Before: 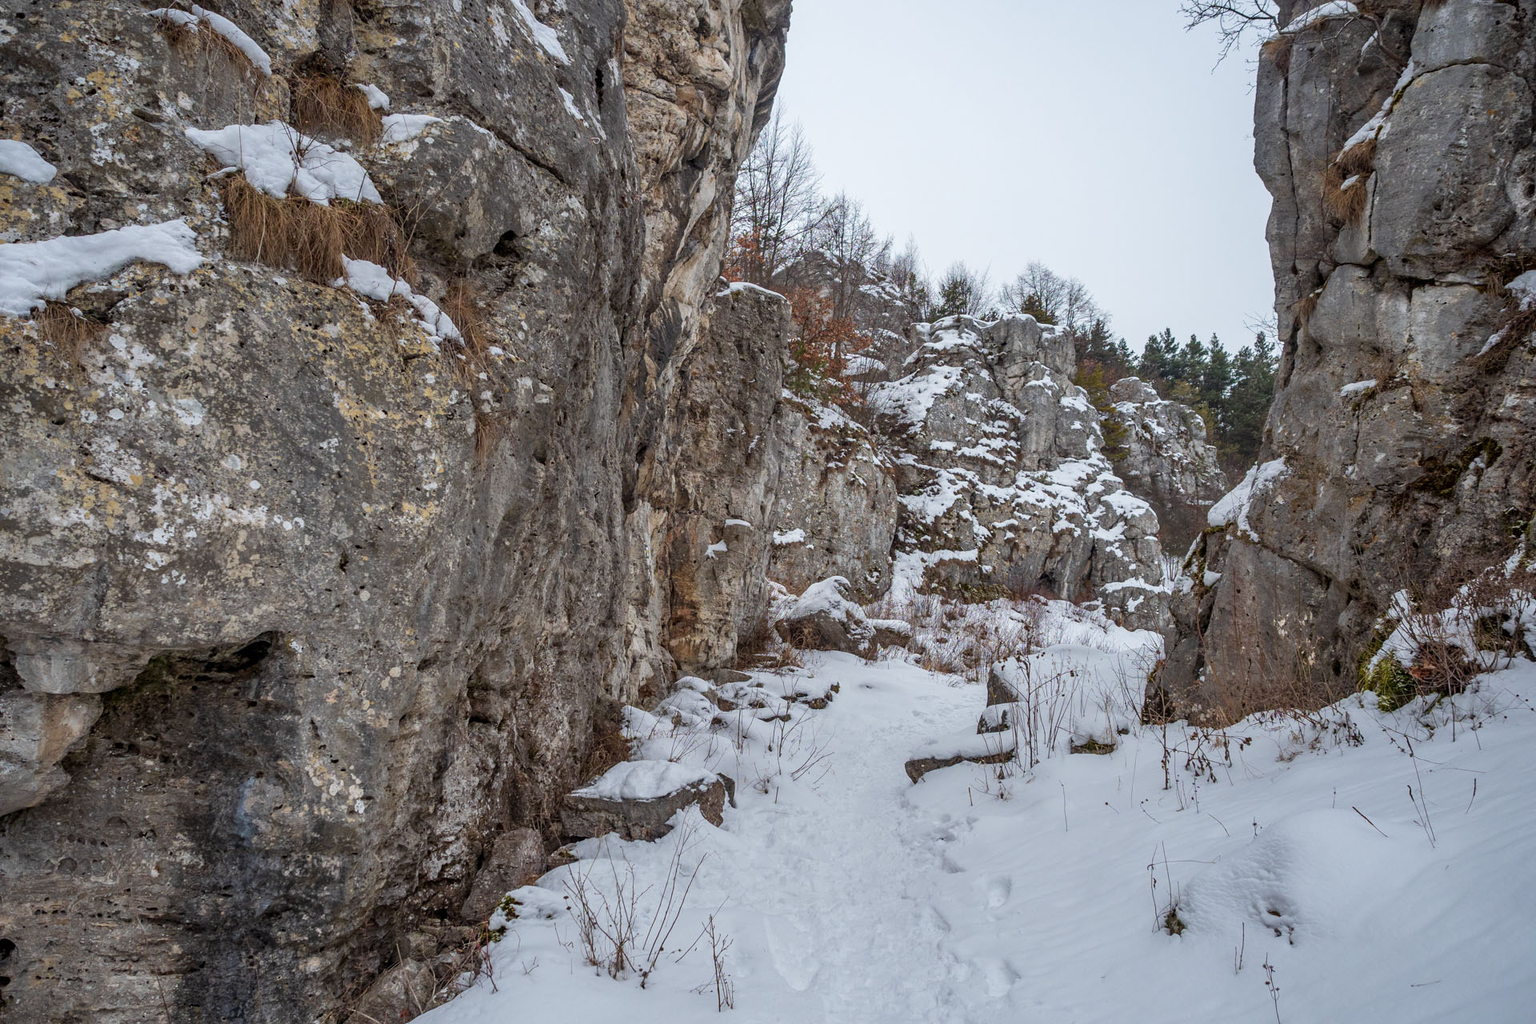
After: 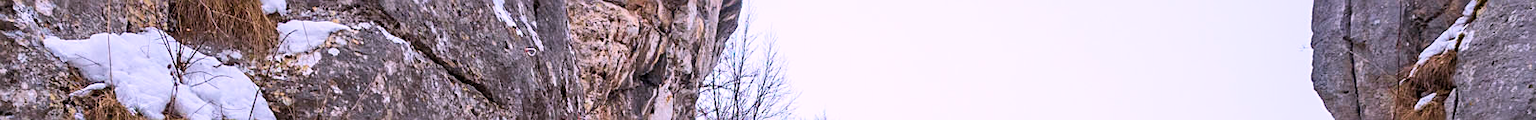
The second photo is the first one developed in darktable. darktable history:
contrast brightness saturation: contrast 0.2, brightness 0.15, saturation 0.14
velvia: on, module defaults
sharpen: on, module defaults
crop and rotate: left 9.644%, top 9.491%, right 6.021%, bottom 80.509%
white balance: red 1.066, blue 1.119
